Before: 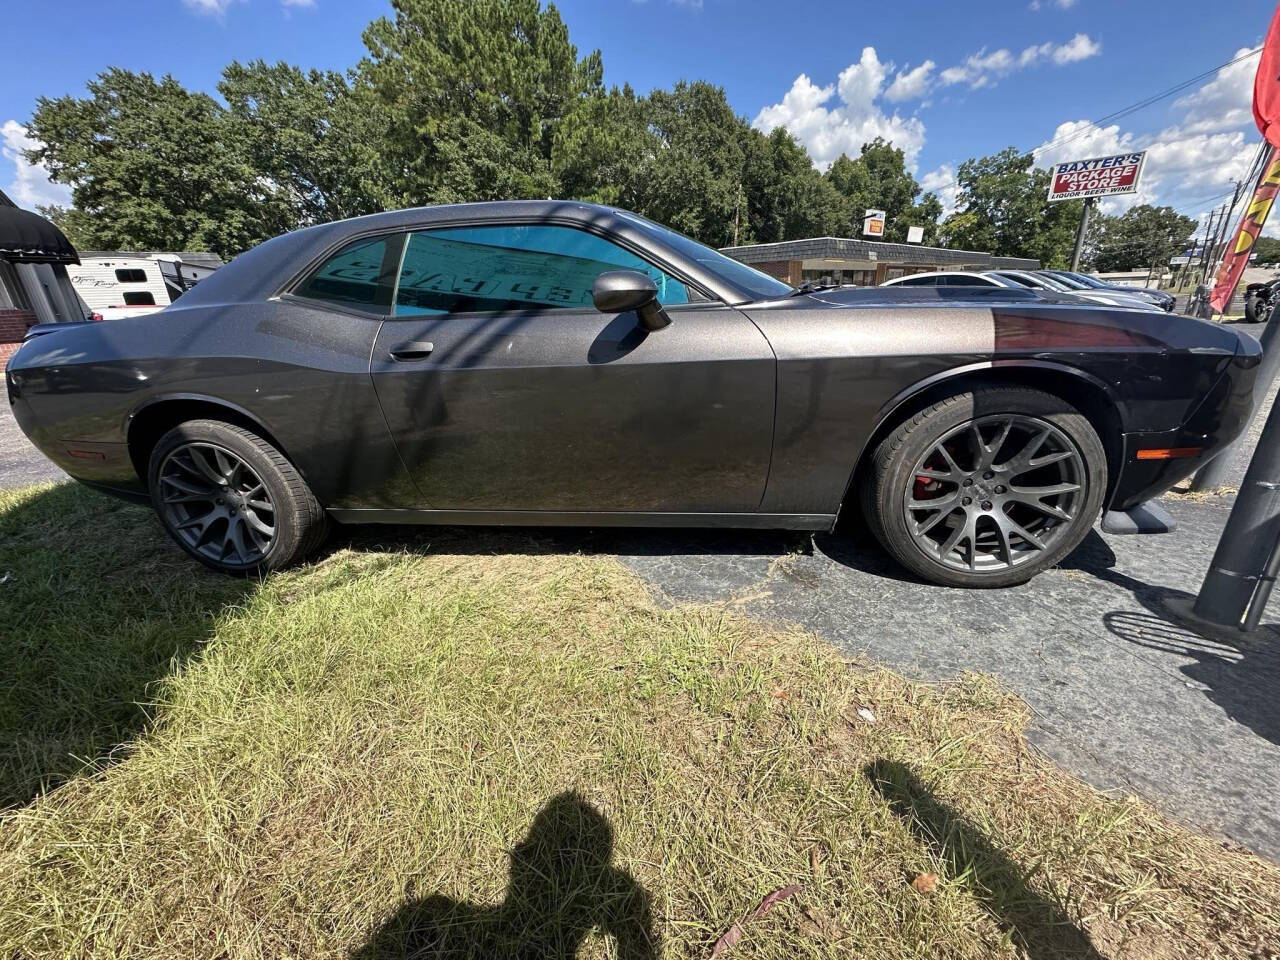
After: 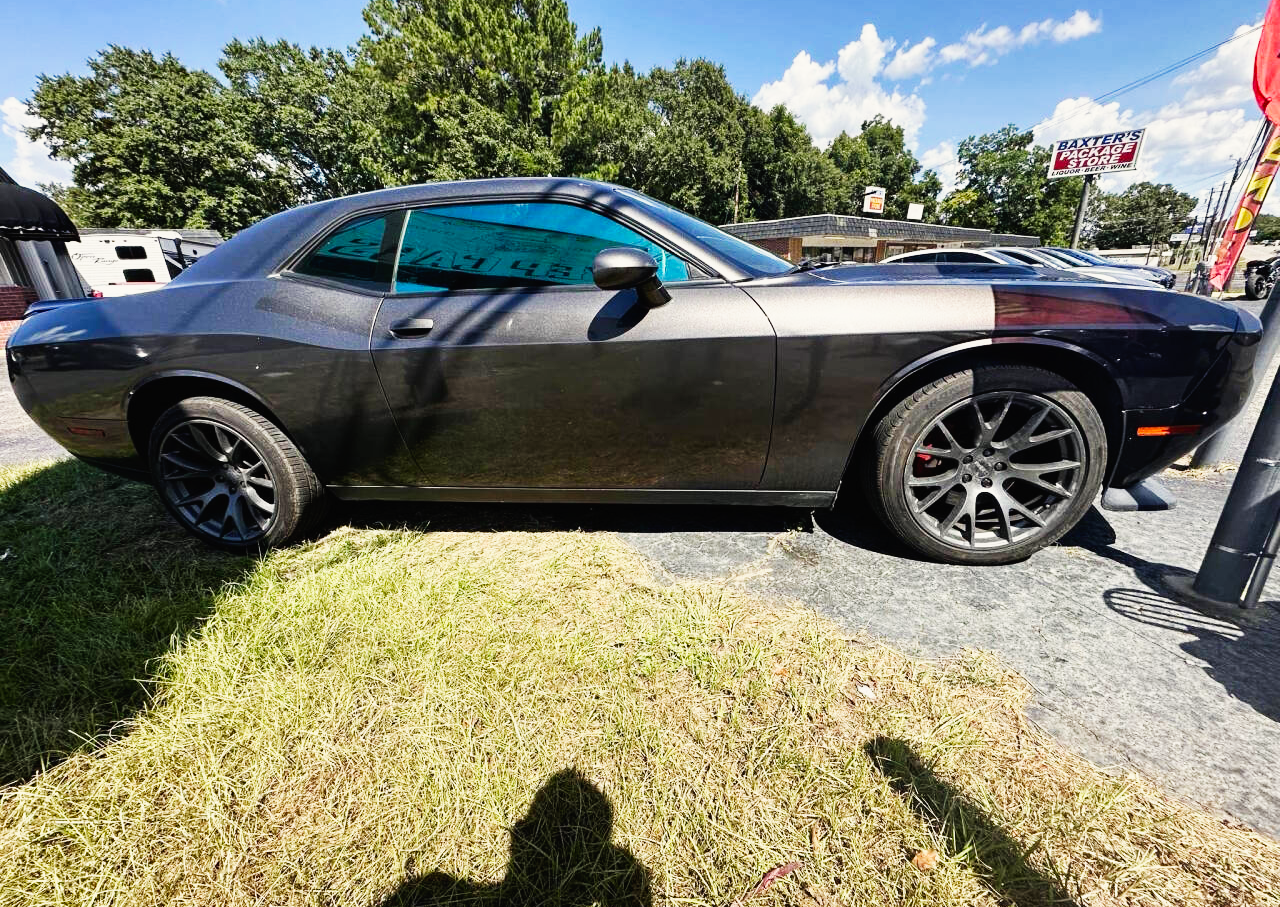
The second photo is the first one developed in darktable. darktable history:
contrast brightness saturation: contrast -0.02, brightness -0.01, saturation 0.03
base curve: curves: ch0 [(0, 0) (0.007, 0.004) (0.027, 0.03) (0.046, 0.07) (0.207, 0.54) (0.442, 0.872) (0.673, 0.972) (1, 1)], preserve colors none
exposure: exposure -0.492 EV, compensate highlight preservation false
crop and rotate: top 2.479%, bottom 3.018%
color correction: highlights b* 3
